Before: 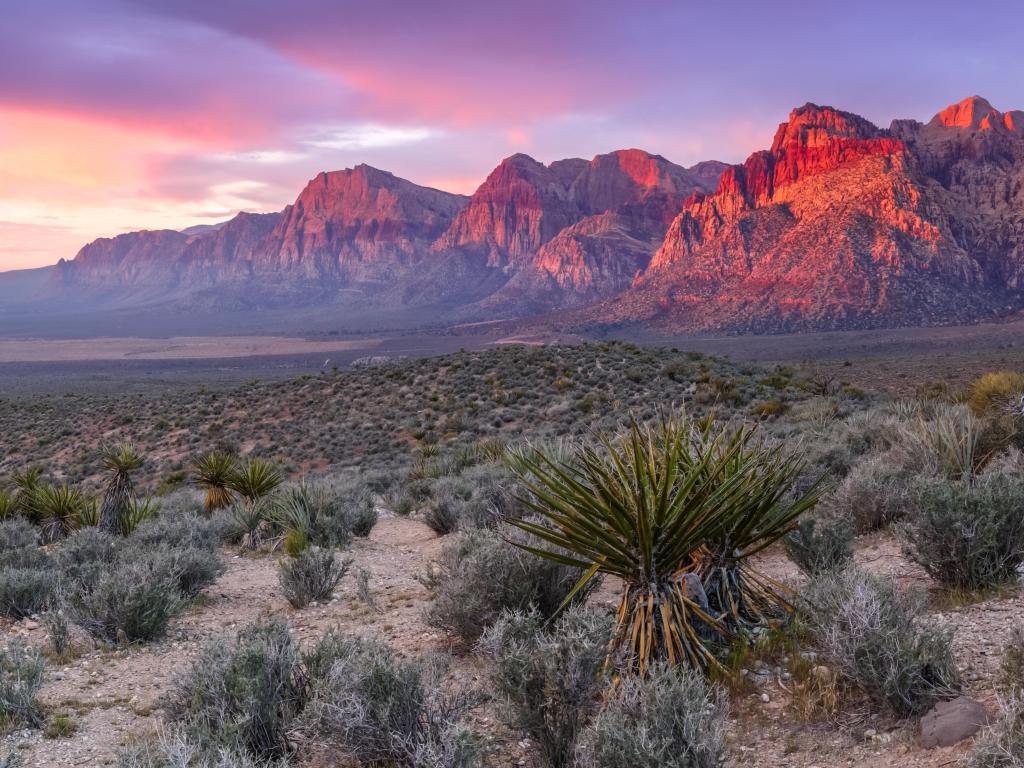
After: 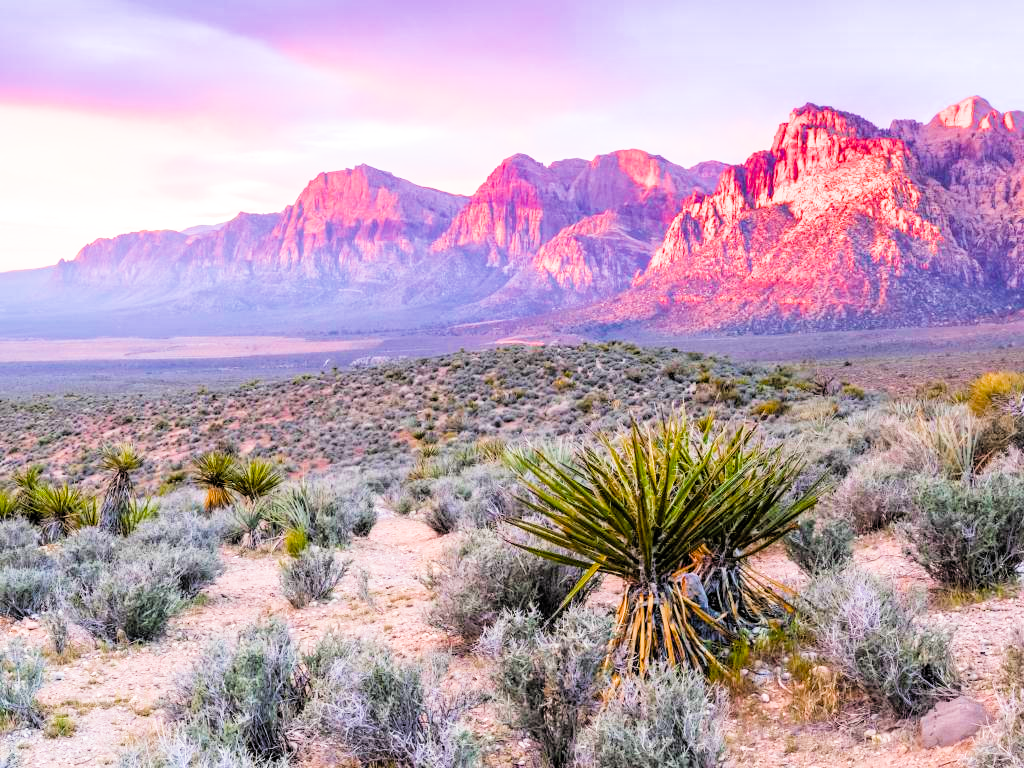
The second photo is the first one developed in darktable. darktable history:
tone equalizer: -8 EV 0.257 EV, -7 EV 0.455 EV, -6 EV 0.419 EV, -5 EV 0.278 EV, -3 EV -0.261 EV, -2 EV -0.403 EV, -1 EV -0.419 EV, +0 EV -0.25 EV
color balance rgb: power › hue 210.2°, perceptual saturation grading › global saturation 29.846%, global vibrance 30.266%, contrast 9.924%
exposure: exposure 2.189 EV, compensate exposure bias true, compensate highlight preservation false
filmic rgb: black relative exposure -4.54 EV, white relative exposure 4.78 EV, threshold 2.99 EV, hardness 2.36, latitude 36.62%, contrast 1.044, highlights saturation mix 0.822%, shadows ↔ highlights balance 1.27%, color science v4 (2020), iterations of high-quality reconstruction 0, enable highlight reconstruction true
